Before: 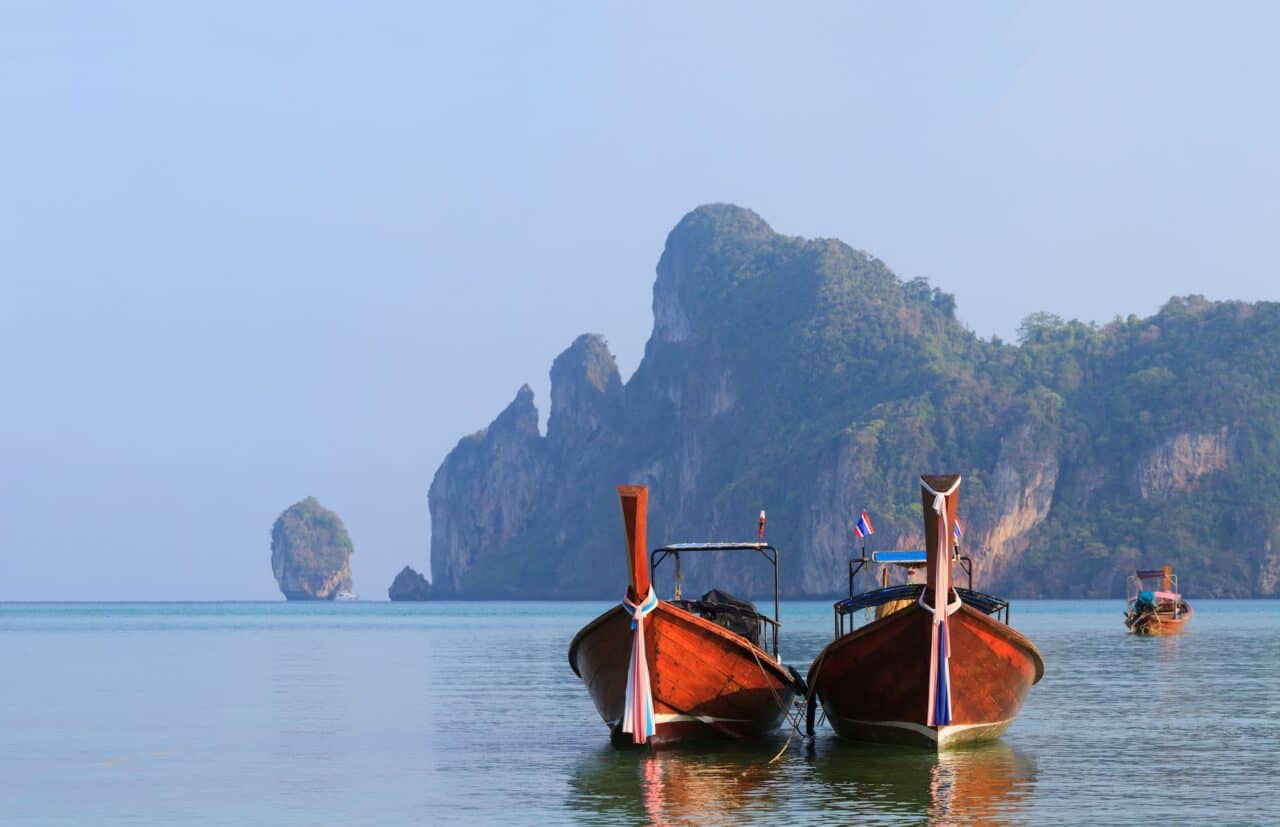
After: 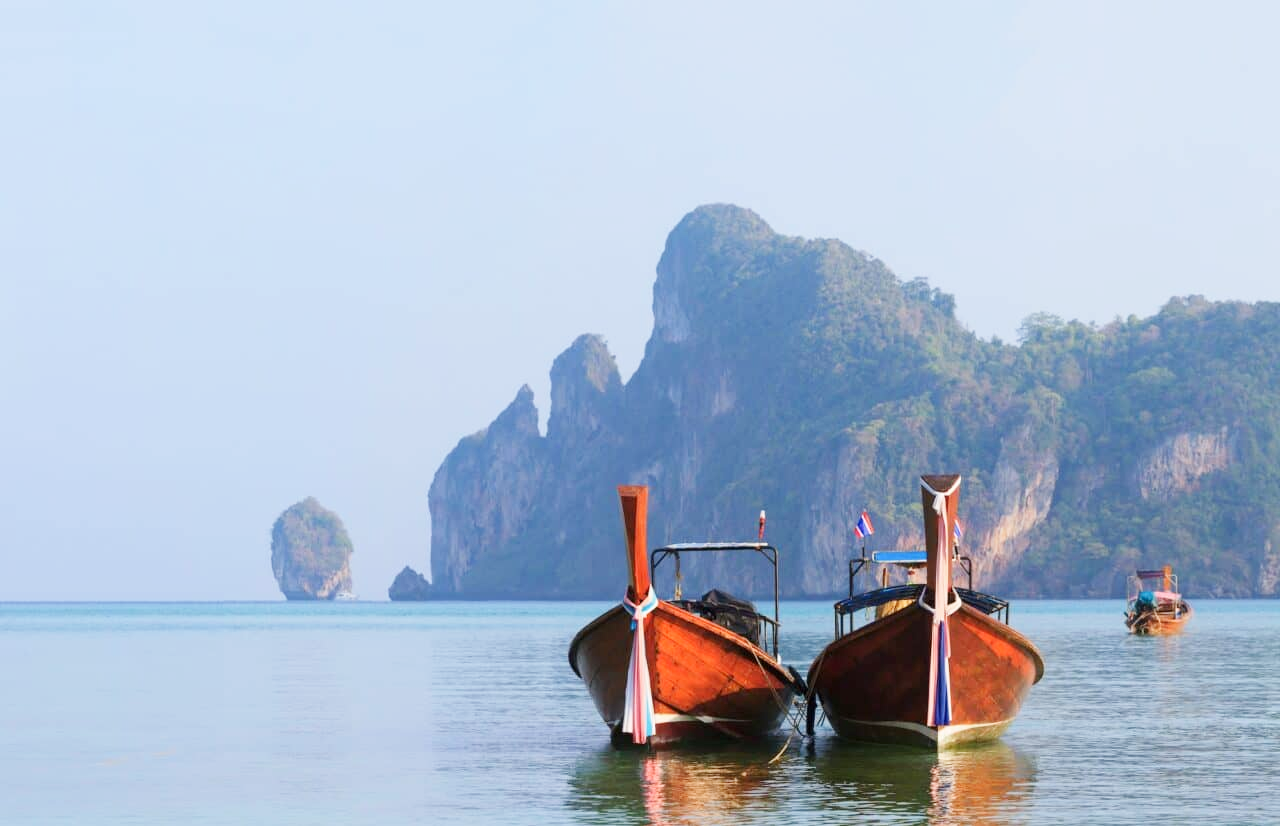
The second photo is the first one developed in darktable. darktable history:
base curve: curves: ch0 [(0, 0) (0.204, 0.334) (0.55, 0.733) (1, 1)], preserve colors none
crop: bottom 0.071%
